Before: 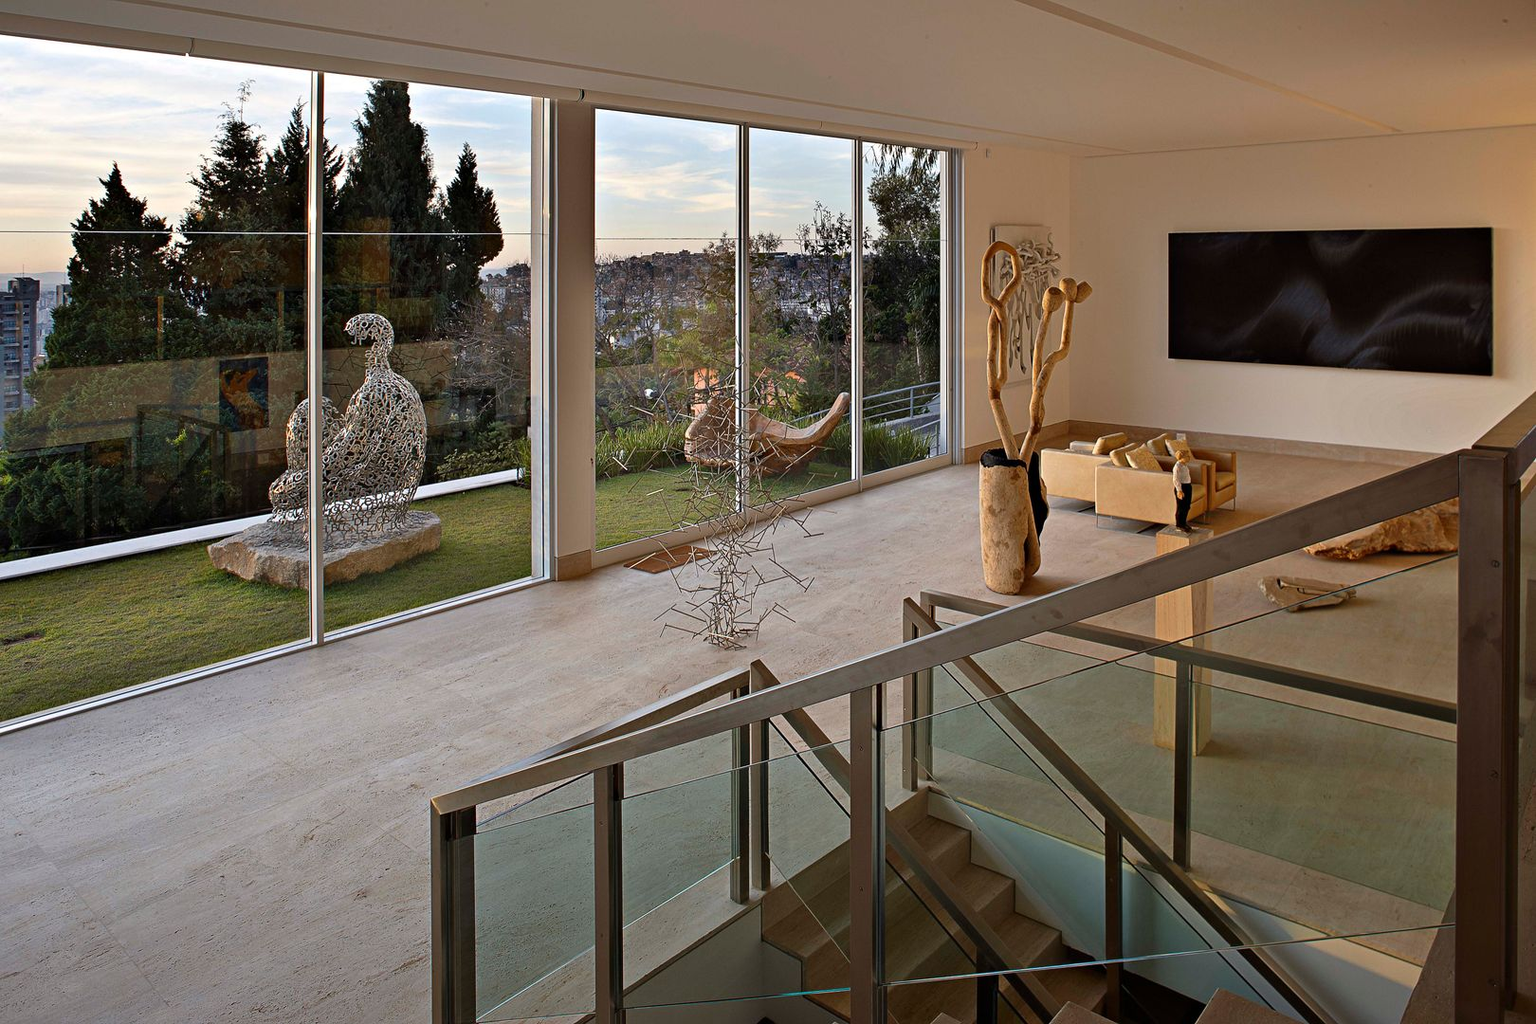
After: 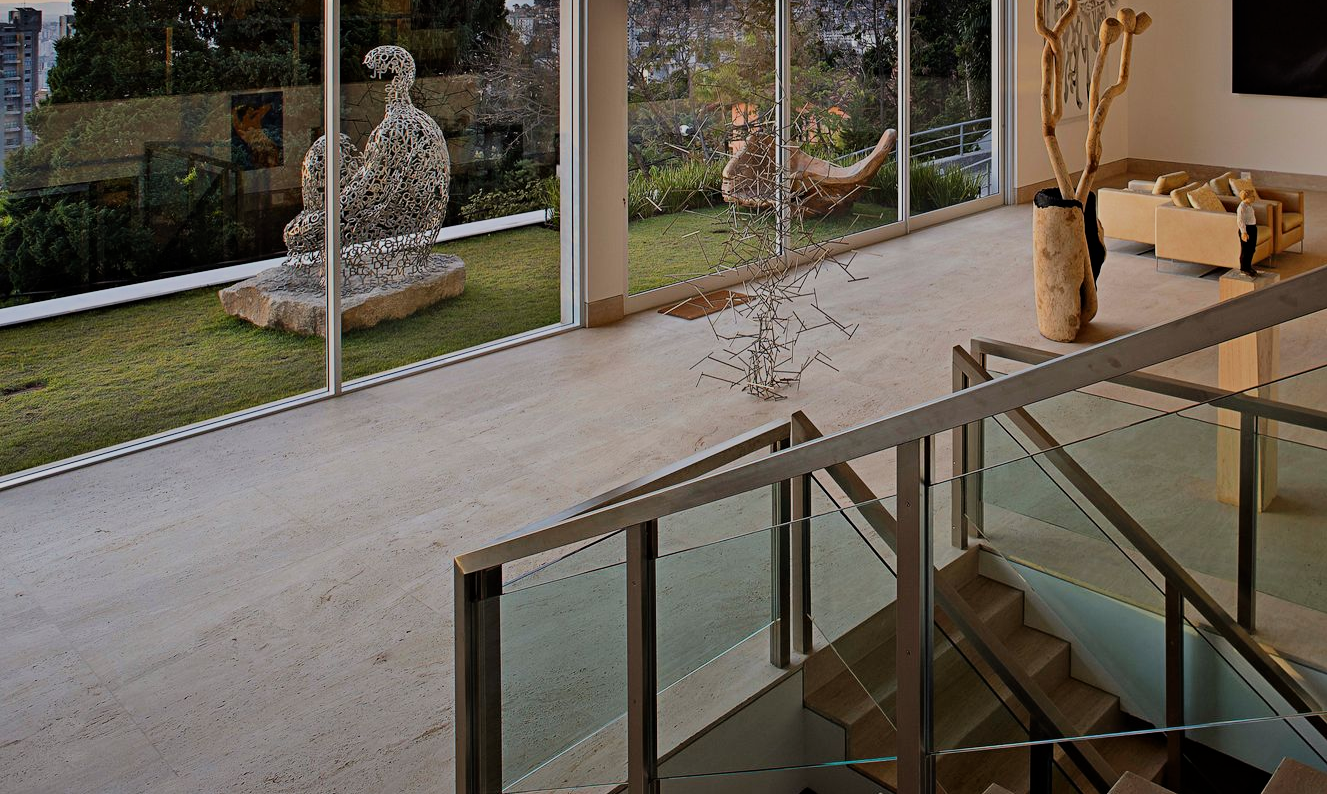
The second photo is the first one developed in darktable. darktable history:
filmic rgb: black relative exposure -7.65 EV, white relative exposure 4.56 EV, hardness 3.61, contrast 1.053, preserve chrominance max RGB, color science v6 (2022), contrast in shadows safe, contrast in highlights safe
crop: top 26.431%, right 18.057%
